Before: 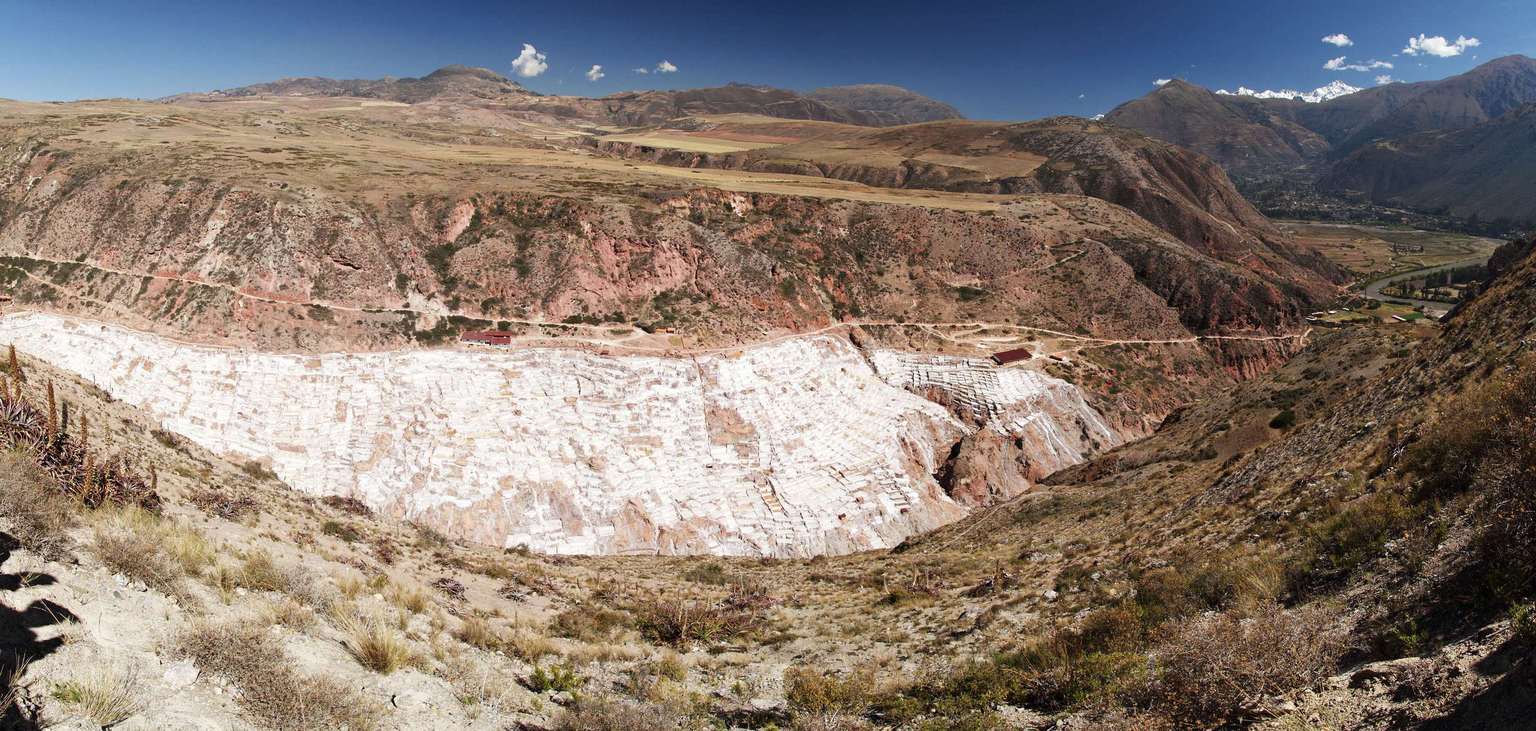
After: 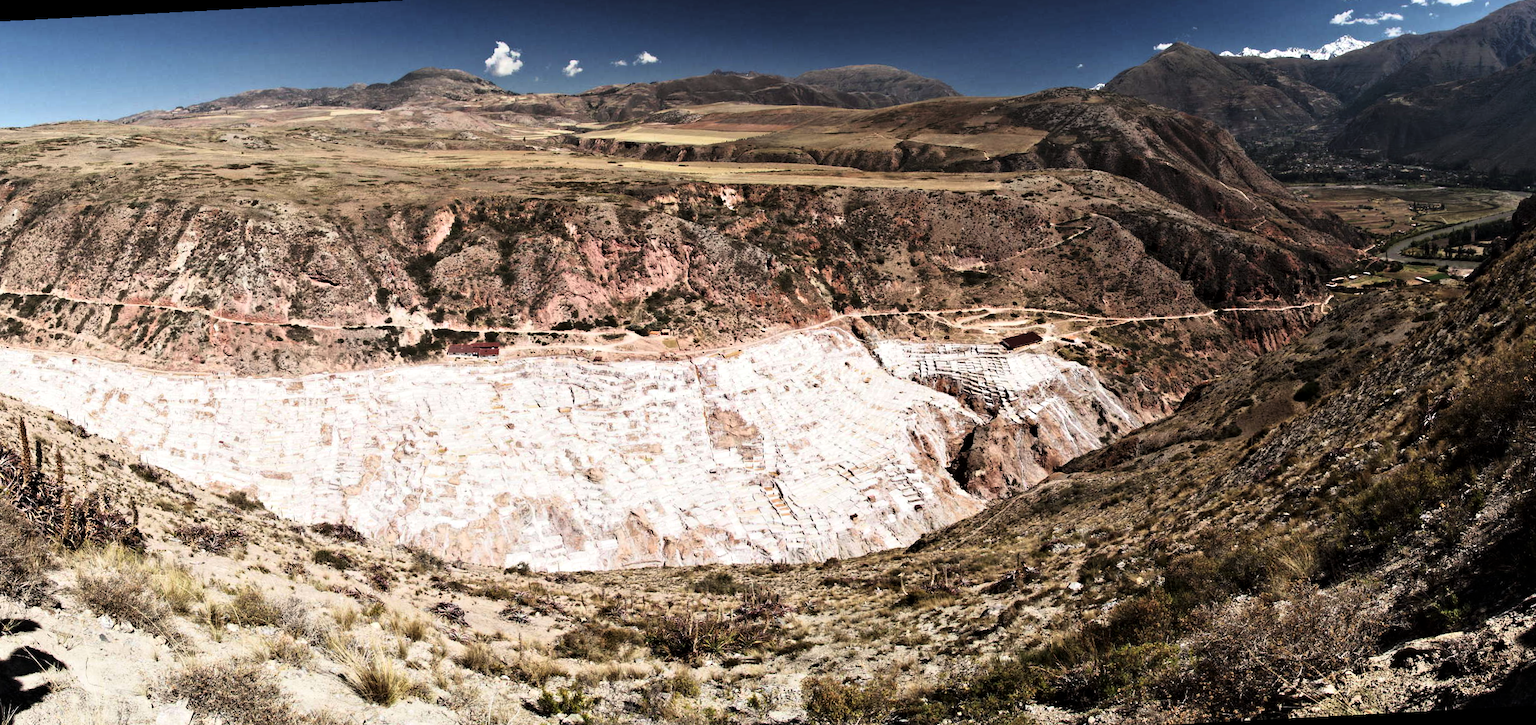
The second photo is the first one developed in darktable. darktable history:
rotate and perspective: rotation -3°, crop left 0.031, crop right 0.968, crop top 0.07, crop bottom 0.93
contrast equalizer: y [[0.5, 0.5, 0.544, 0.569, 0.5, 0.5], [0.5 ×6], [0.5 ×6], [0 ×6], [0 ×6]]
tone equalizer: on, module defaults
tone curve: curves: ch0 [(0, 0) (0.042, 0.01) (0.223, 0.123) (0.59, 0.574) (0.802, 0.868) (1, 1)], color space Lab, linked channels, preserve colors none
